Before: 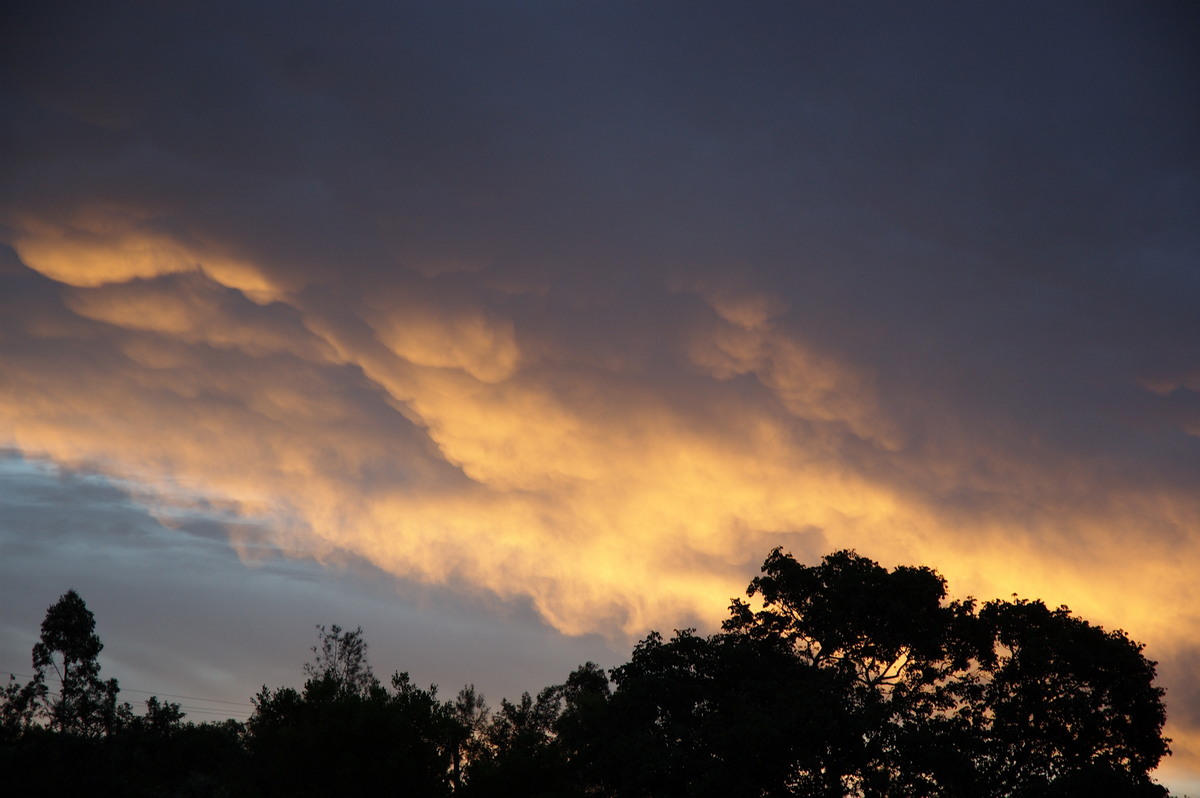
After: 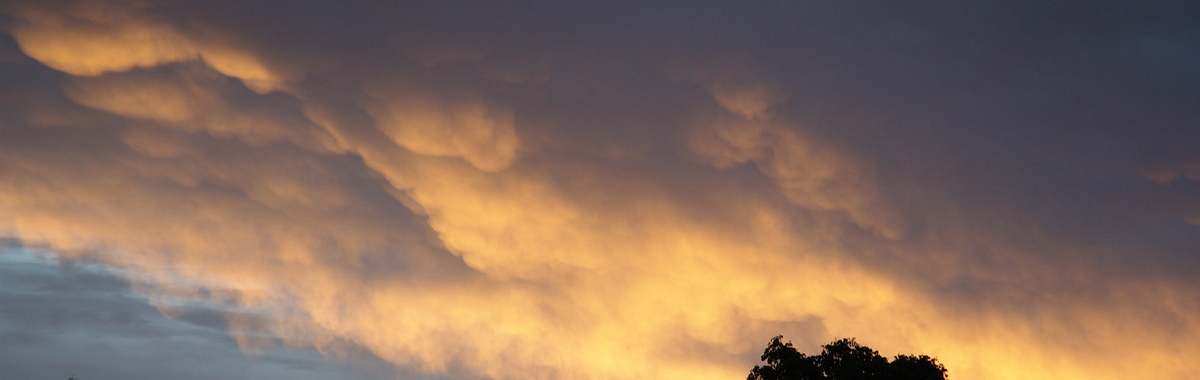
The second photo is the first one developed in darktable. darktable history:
crop and rotate: top 26.484%, bottom 25.807%
